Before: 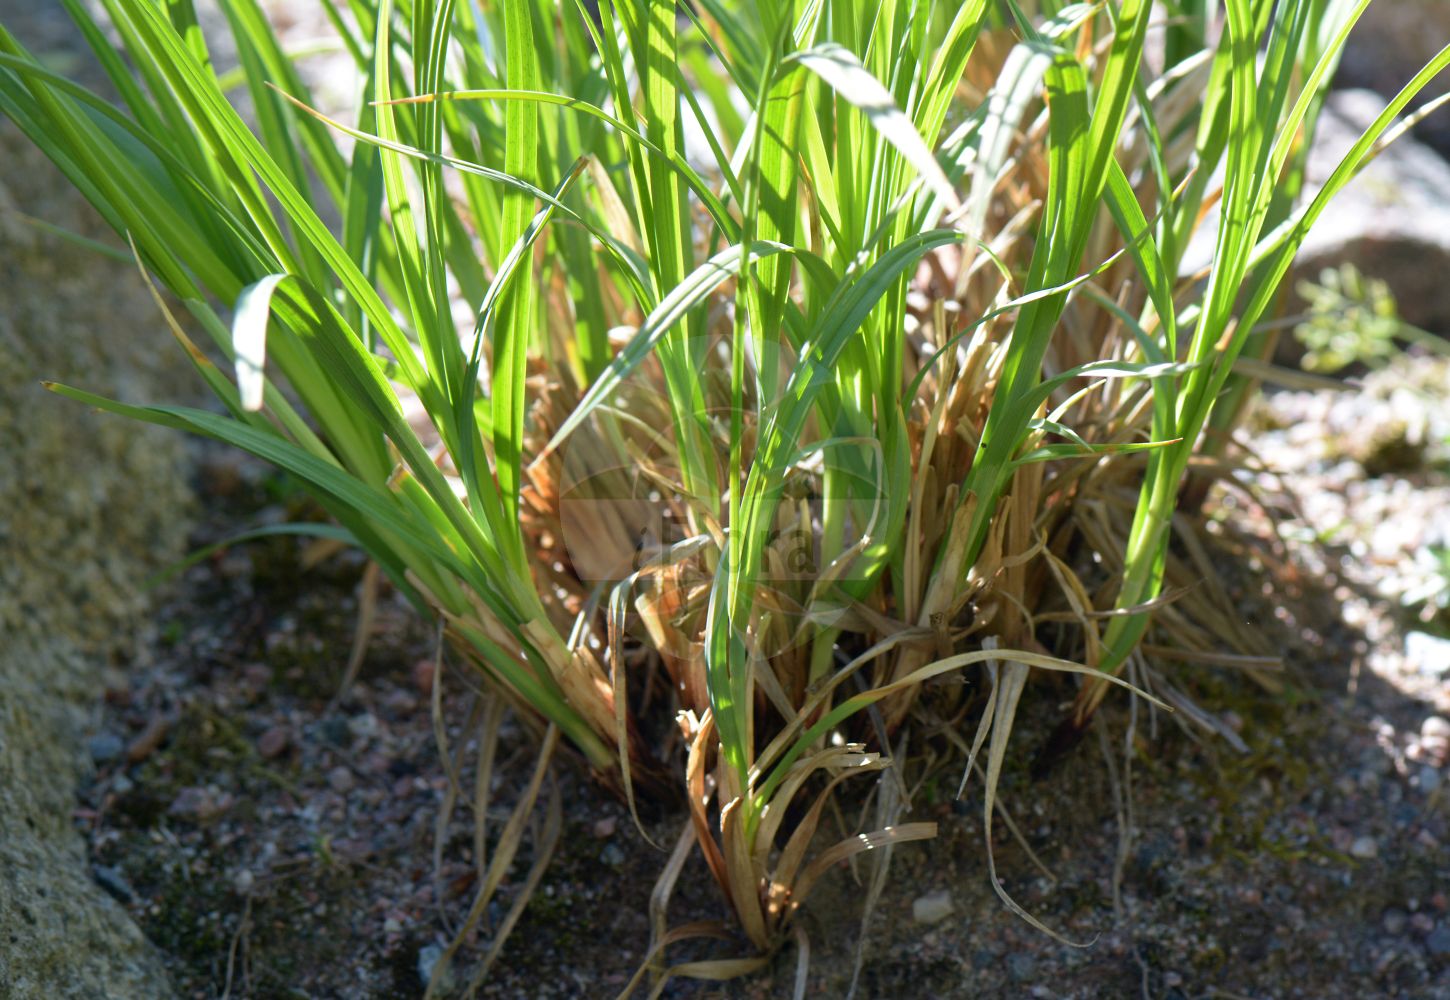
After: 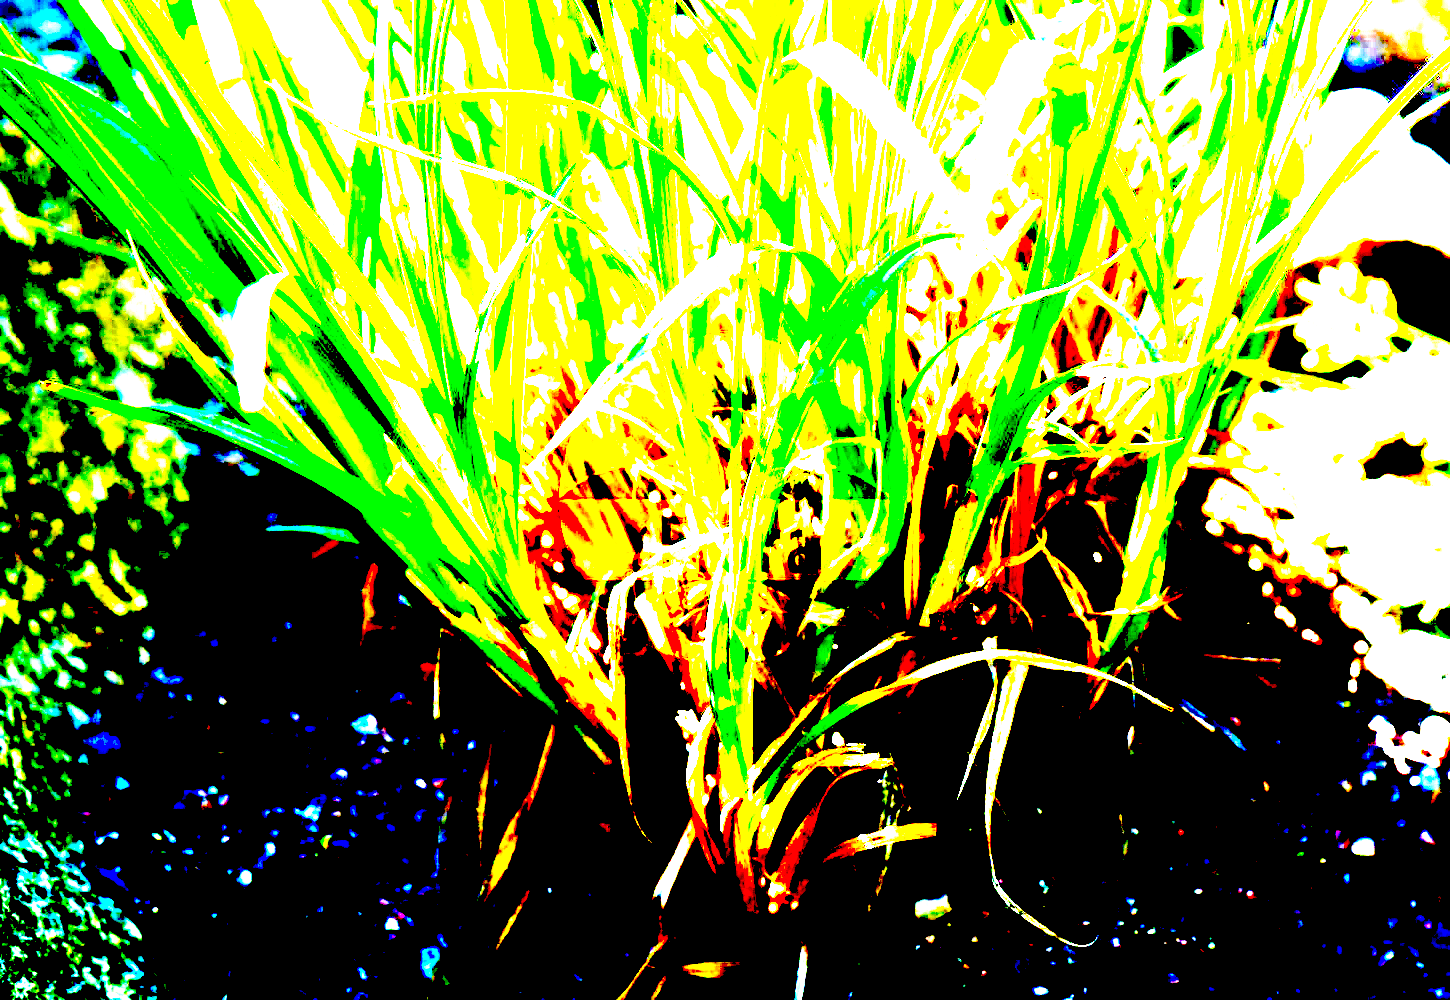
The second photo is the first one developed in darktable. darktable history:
exposure: black level correction 0.1, exposure 3 EV, compensate highlight preservation false
tone equalizer: -8 EV 0.001 EV, -7 EV -0.002 EV, -6 EV 0.002 EV, -5 EV -0.03 EV, -4 EV -0.116 EV, -3 EV -0.169 EV, -2 EV 0.24 EV, -1 EV 0.702 EV, +0 EV 0.493 EV
